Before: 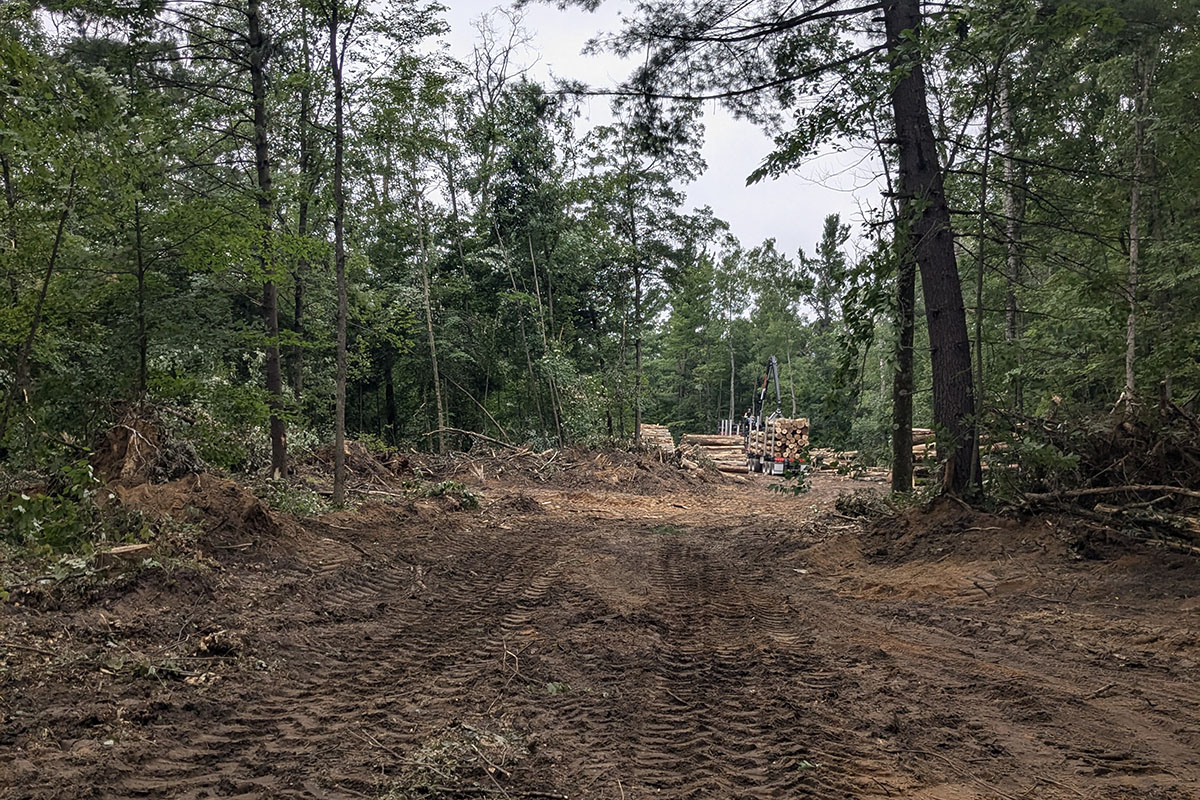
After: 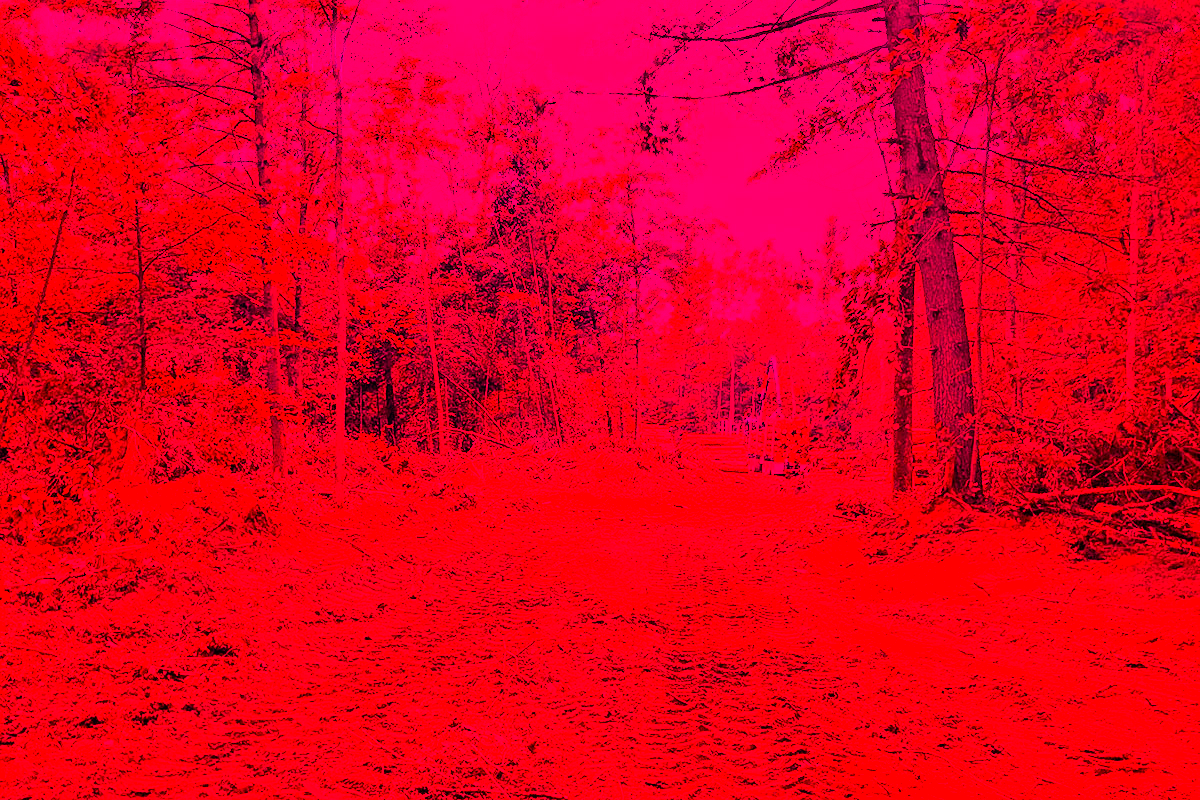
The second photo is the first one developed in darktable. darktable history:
white balance: red 4.26, blue 1.802
tone curve: curves: ch0 [(0, 0) (0.106, 0.026) (0.275, 0.155) (0.392, 0.314) (0.513, 0.481) (0.657, 0.667) (1, 1)]; ch1 [(0, 0) (0.5, 0.511) (0.536, 0.579) (0.587, 0.69) (1, 1)]; ch2 [(0, 0) (0.5, 0.5) (0.55, 0.552) (0.625, 0.699) (1, 1)], color space Lab, independent channels, preserve colors none
global tonemap: drago (0.7, 100)
